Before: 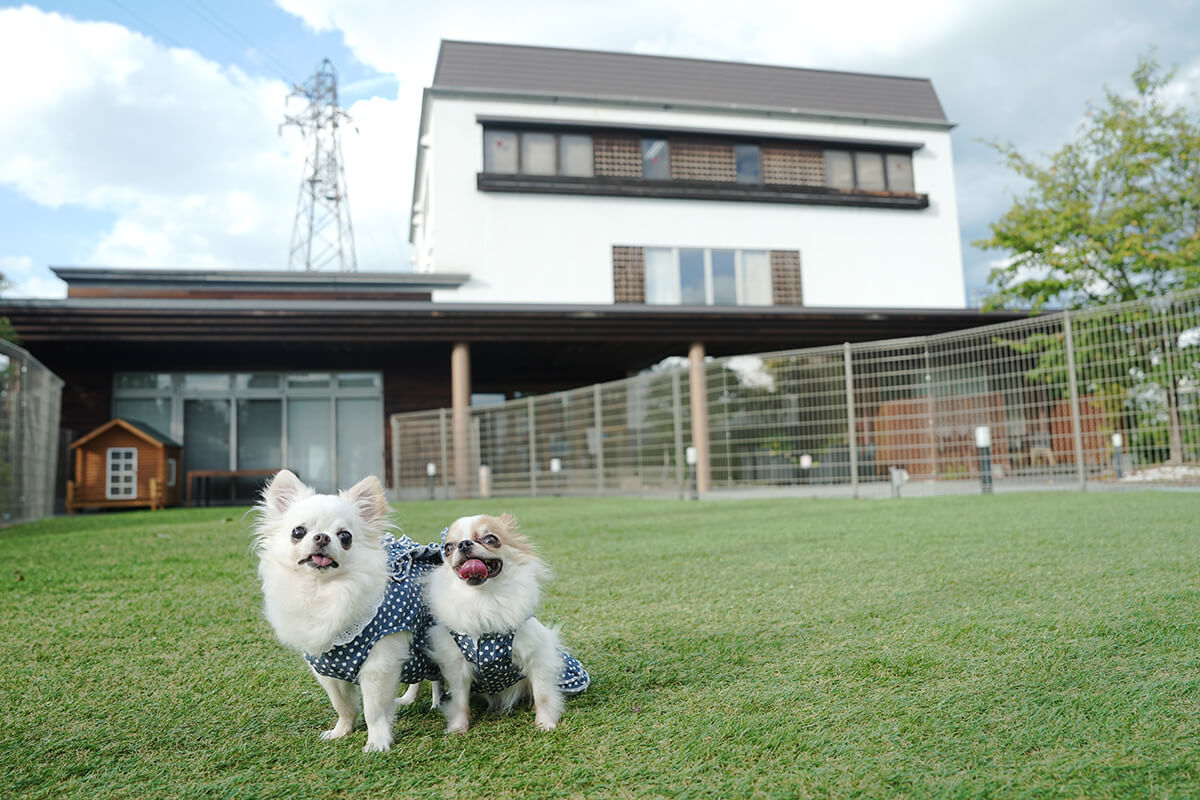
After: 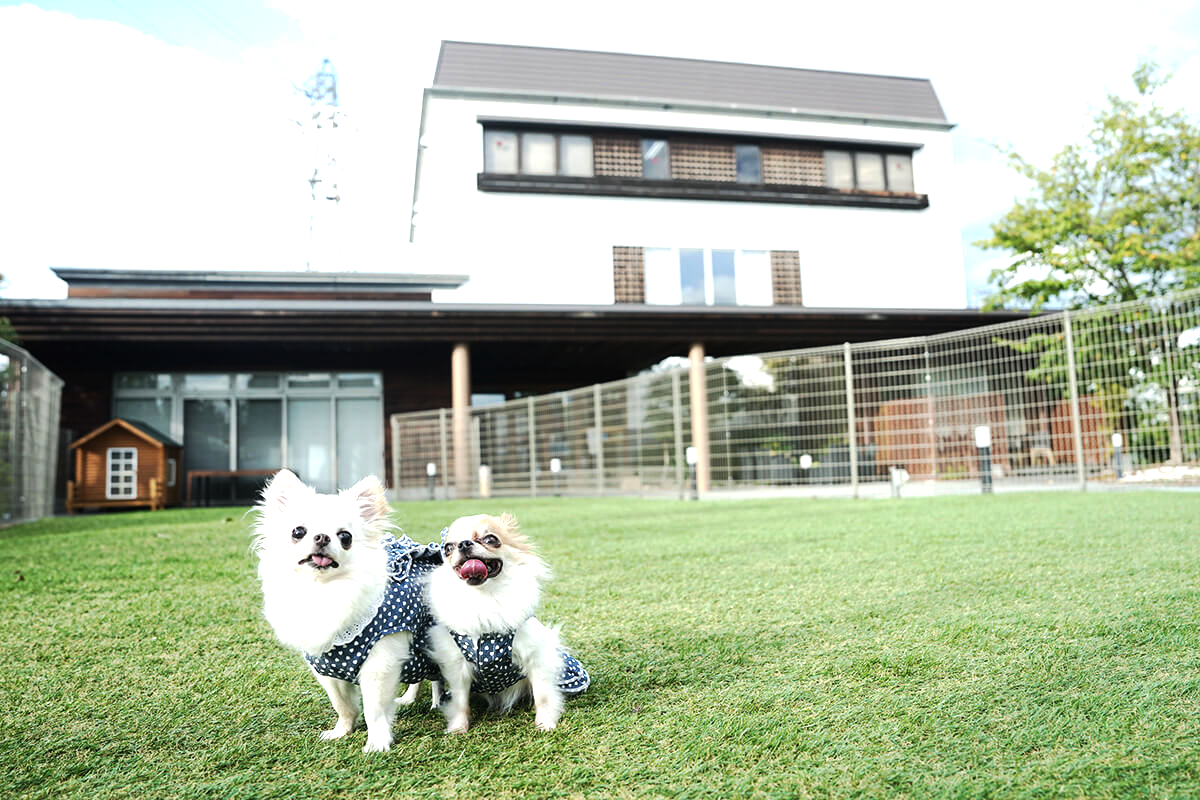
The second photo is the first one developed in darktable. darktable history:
exposure: exposure 0.298 EV, compensate exposure bias true, compensate highlight preservation false
tone equalizer: -8 EV -0.774 EV, -7 EV -0.708 EV, -6 EV -0.617 EV, -5 EV -0.385 EV, -3 EV 0.384 EV, -2 EV 0.6 EV, -1 EV 0.685 EV, +0 EV 0.752 EV, edges refinement/feathering 500, mask exposure compensation -1.57 EV, preserve details no
